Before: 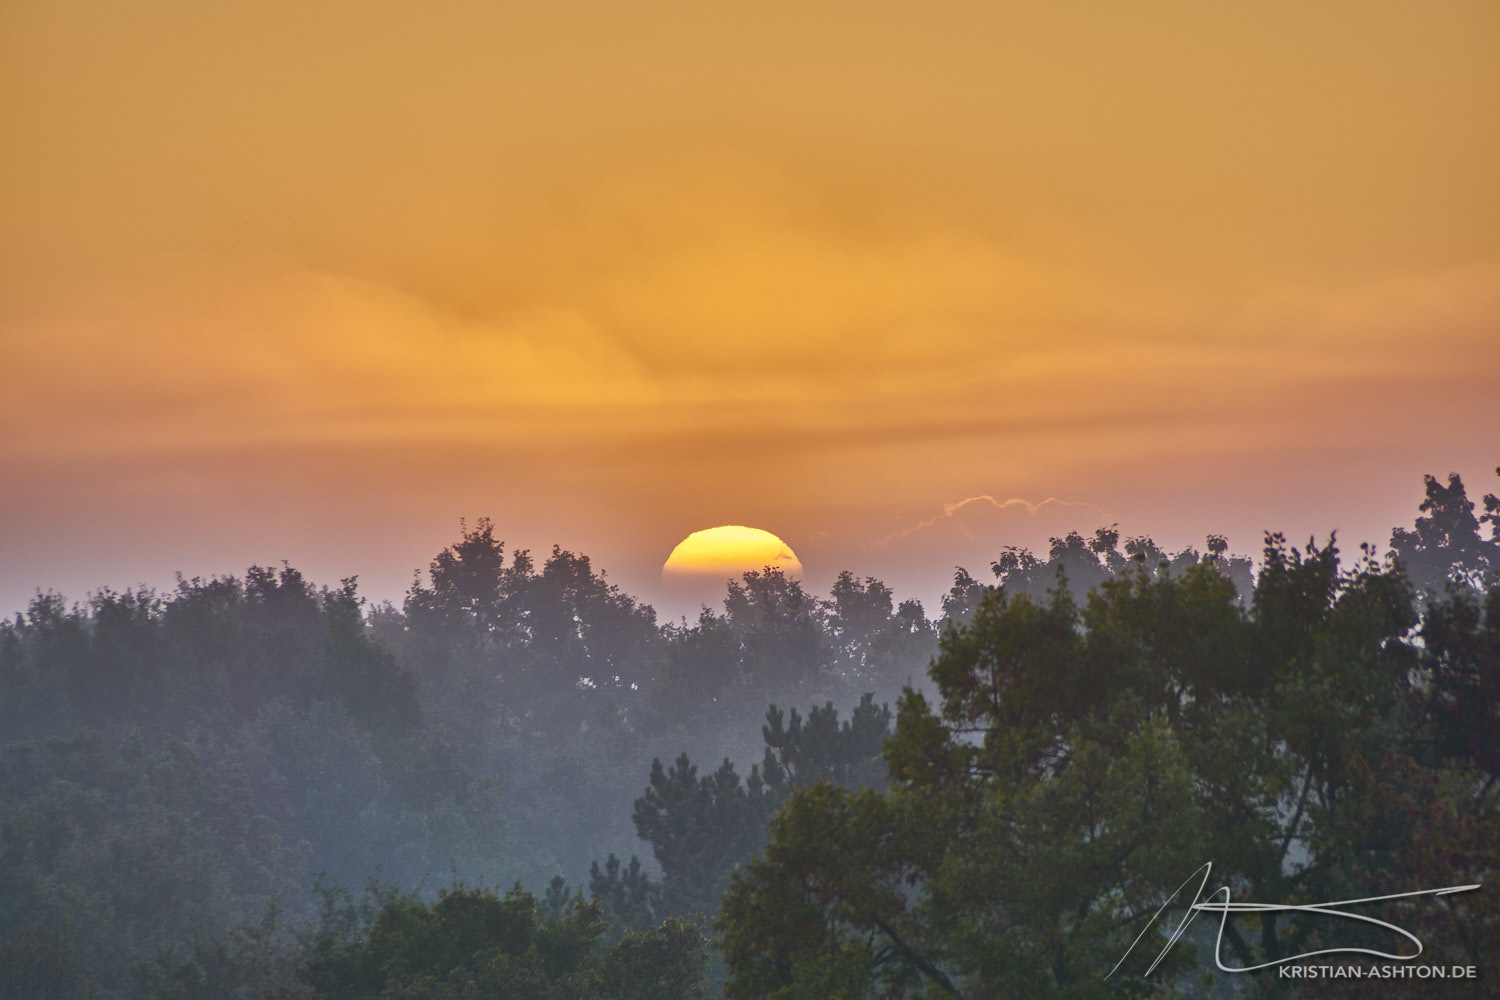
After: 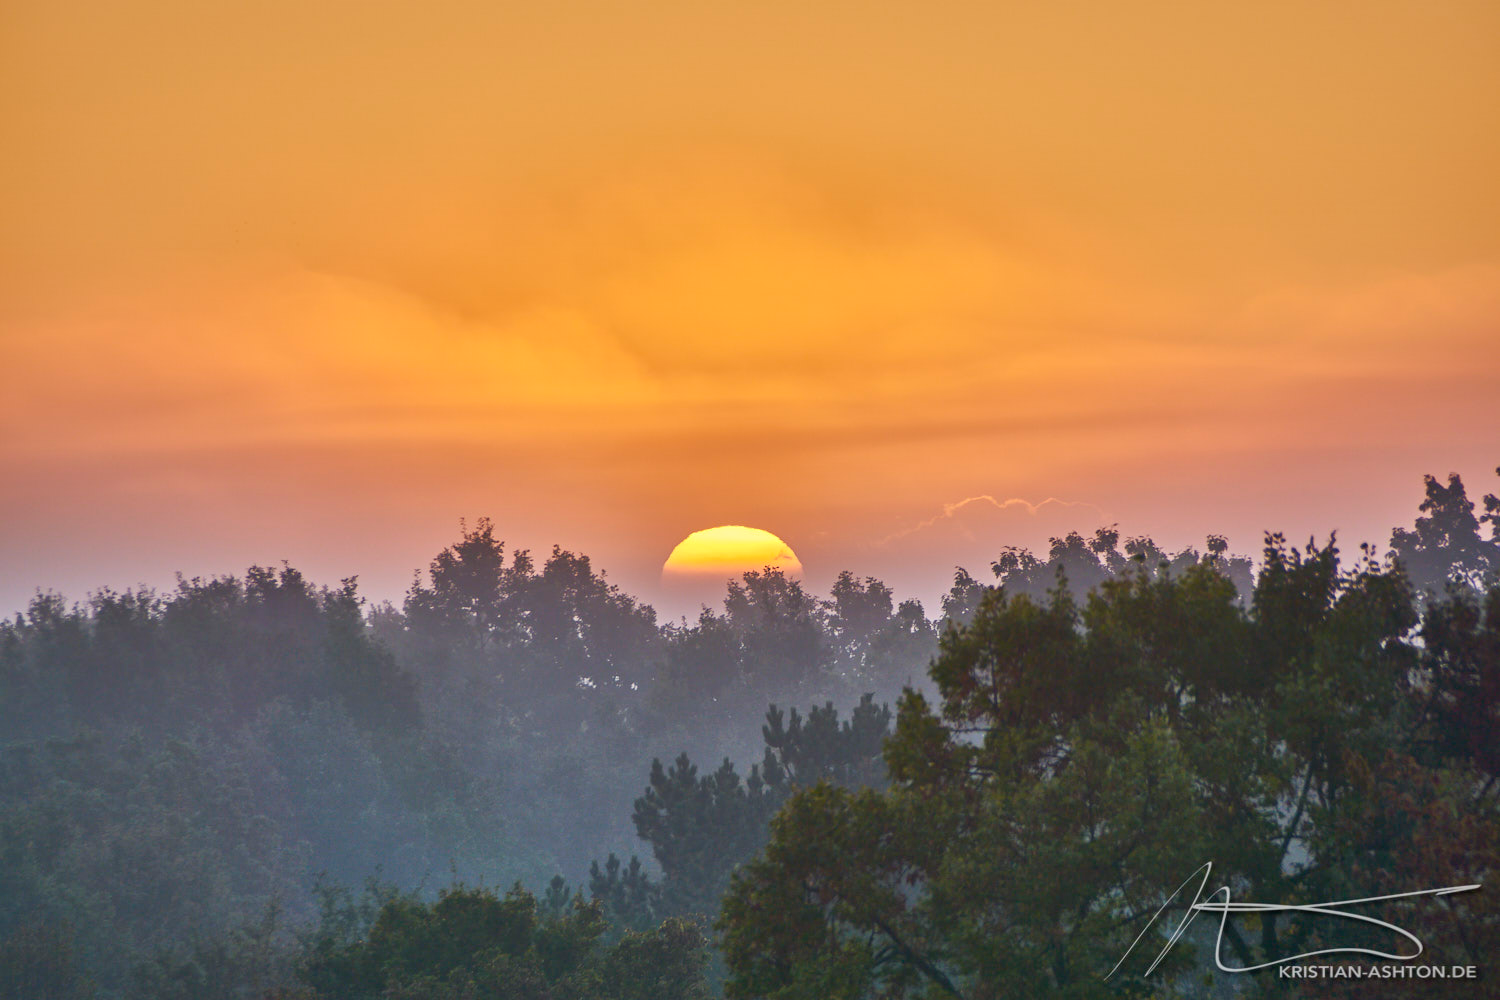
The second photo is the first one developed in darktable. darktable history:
levels: levels [0.018, 0.493, 1]
color balance: mode lift, gamma, gain (sRGB)
